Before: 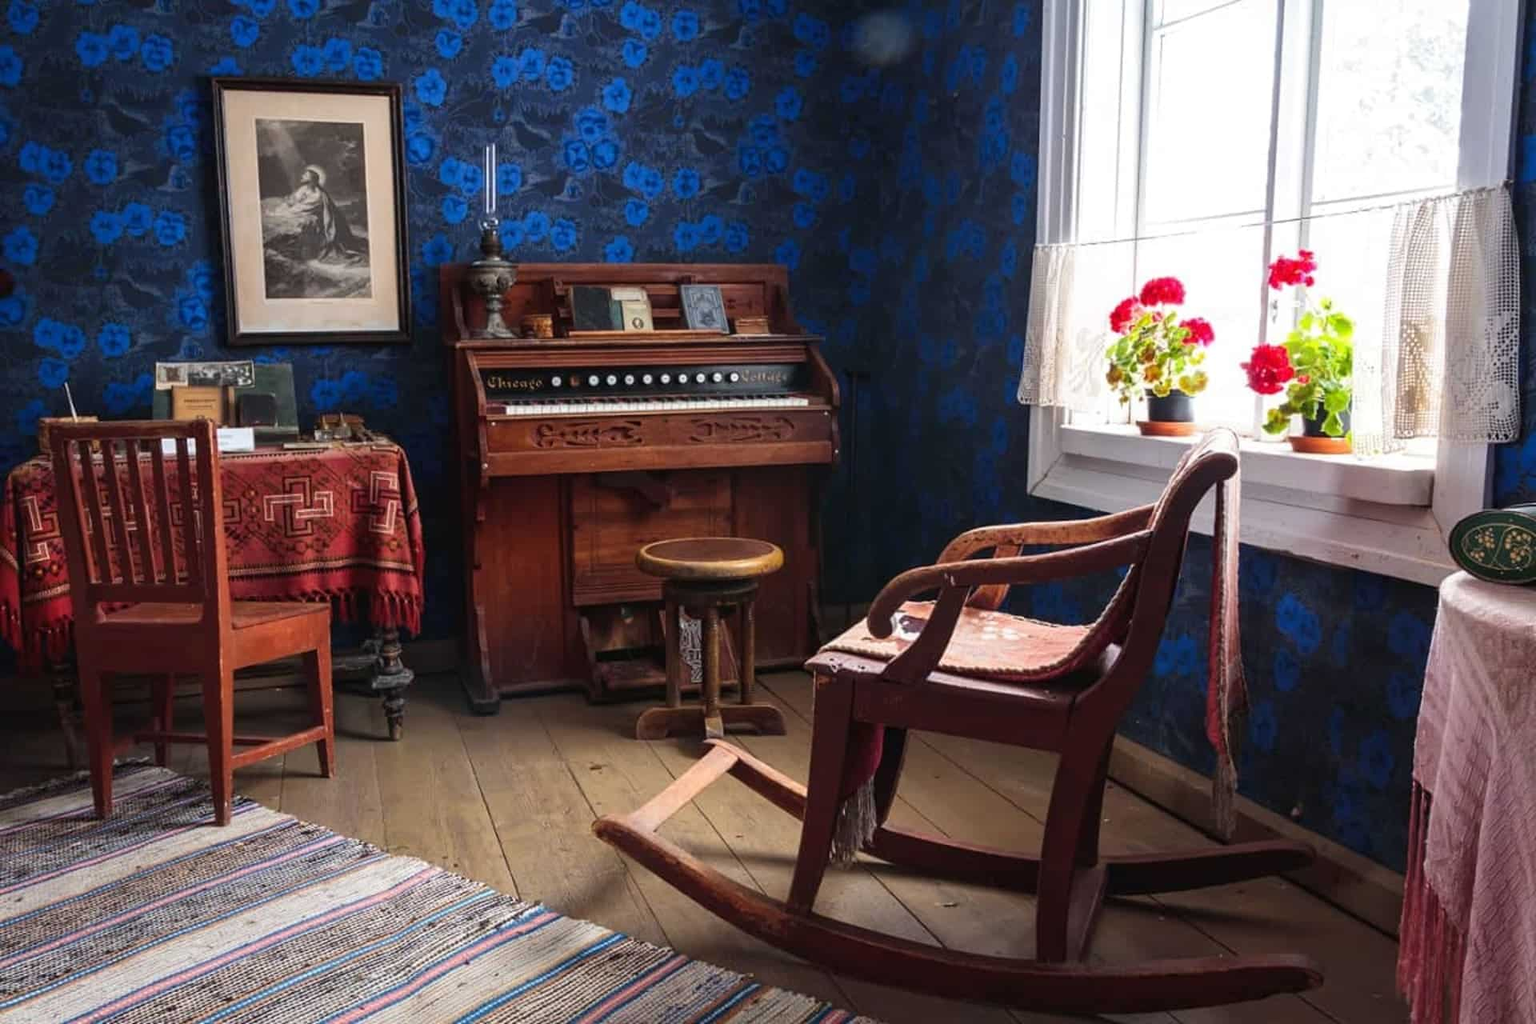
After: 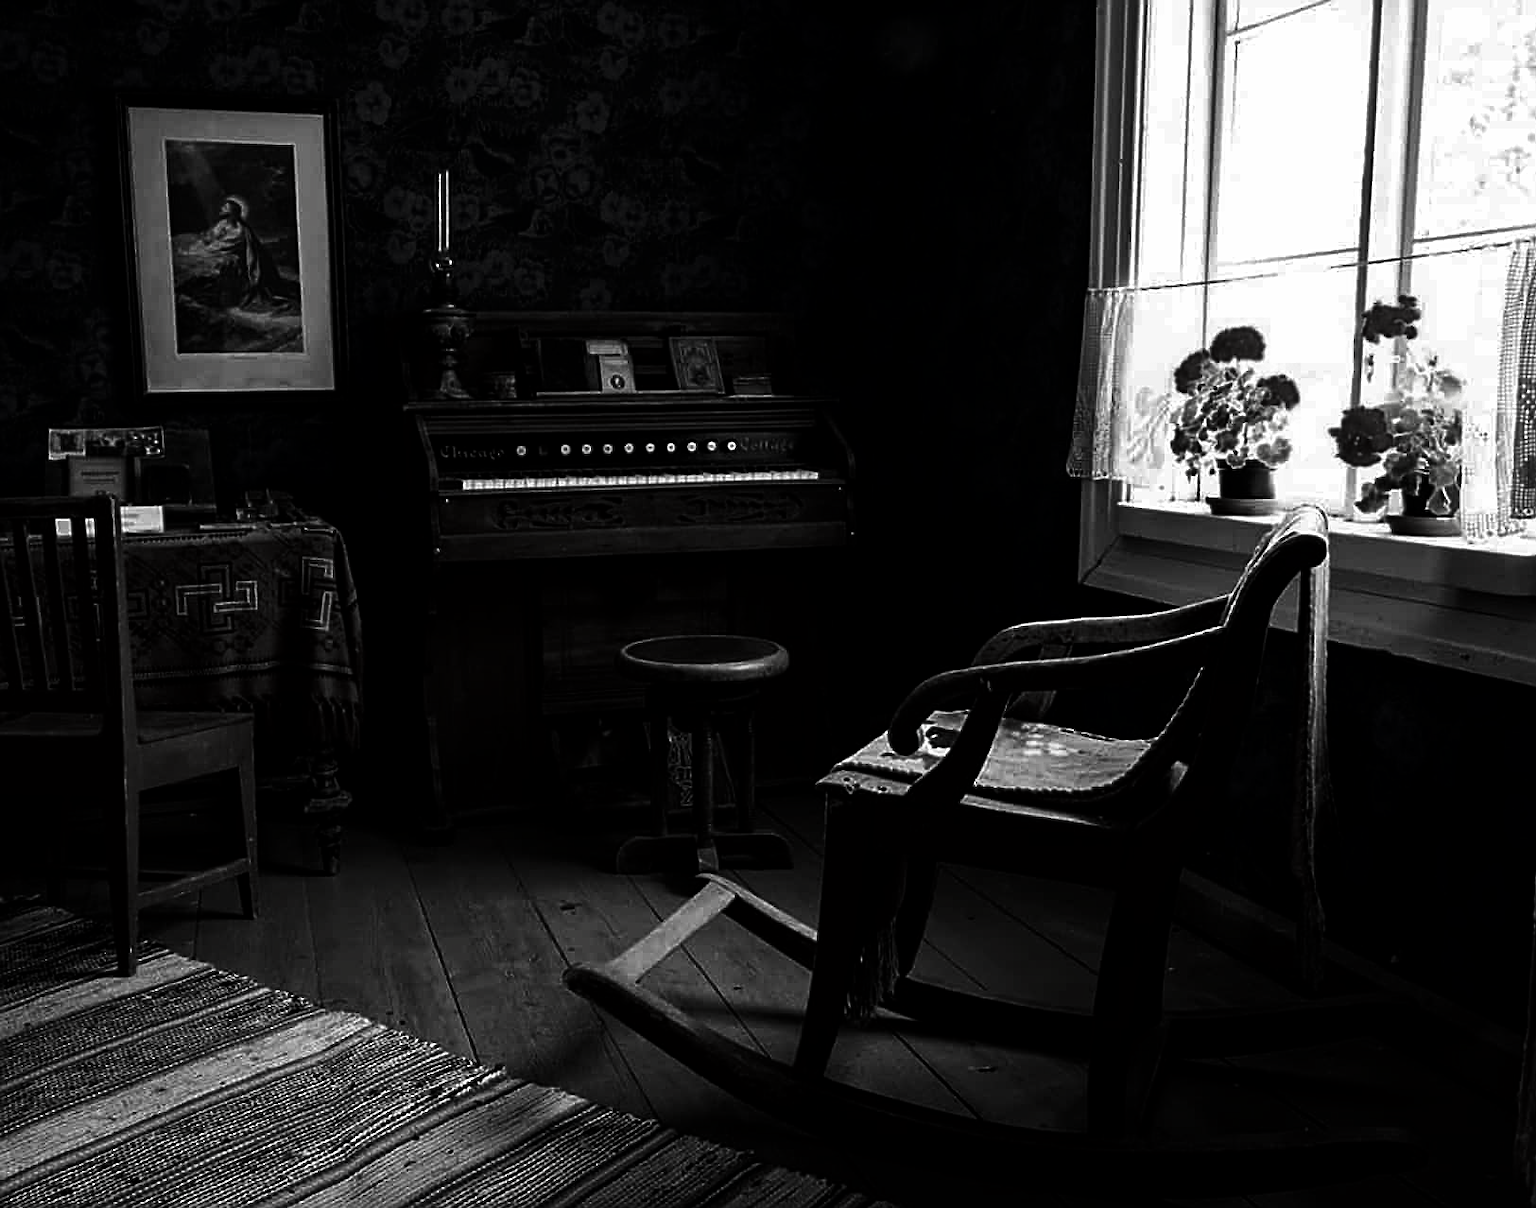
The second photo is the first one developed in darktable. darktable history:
sharpen: on, module defaults
crop: left 7.531%, right 7.824%
contrast equalizer: octaves 7, y [[0.5 ×6], [0.5 ×6], [0.5, 0.5, 0.501, 0.545, 0.707, 0.863], [0 ×6], [0 ×6]]
color balance rgb: global offset › luminance -0.283%, global offset › hue 262.48°, perceptual saturation grading › global saturation -1.258%
contrast brightness saturation: contrast 0.017, brightness -0.98, saturation -0.99
haze removal: compatibility mode true, adaptive false
